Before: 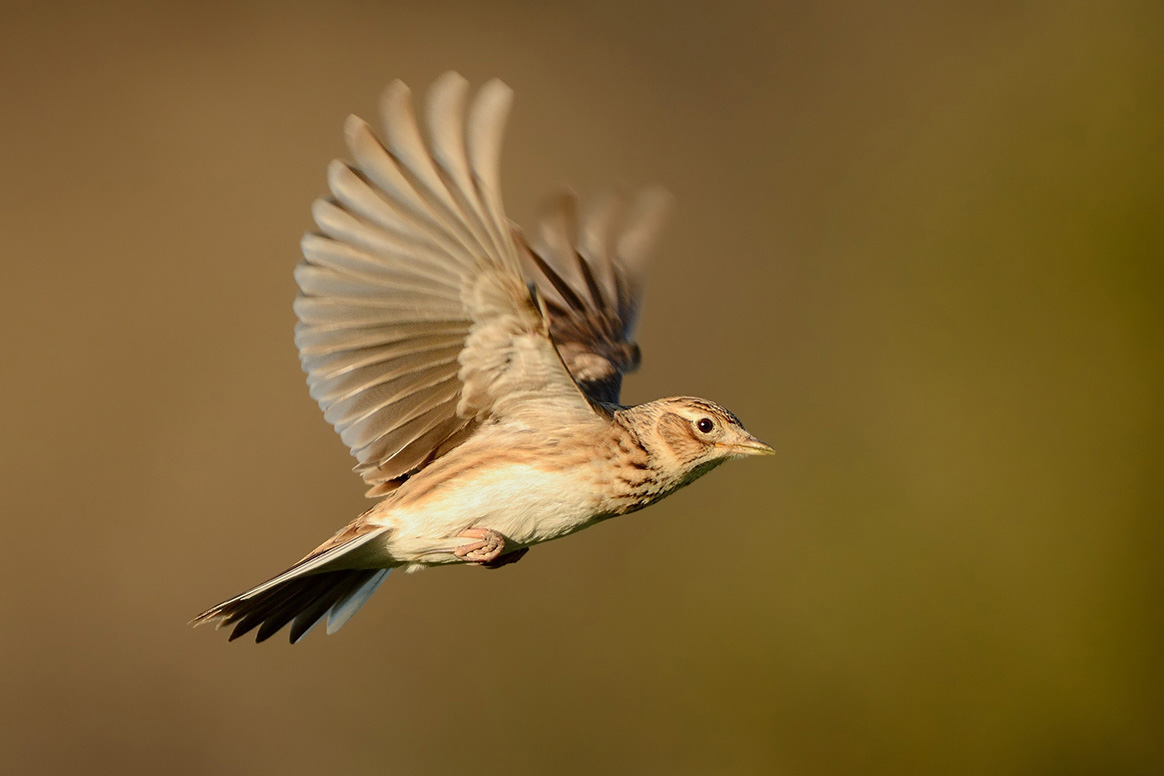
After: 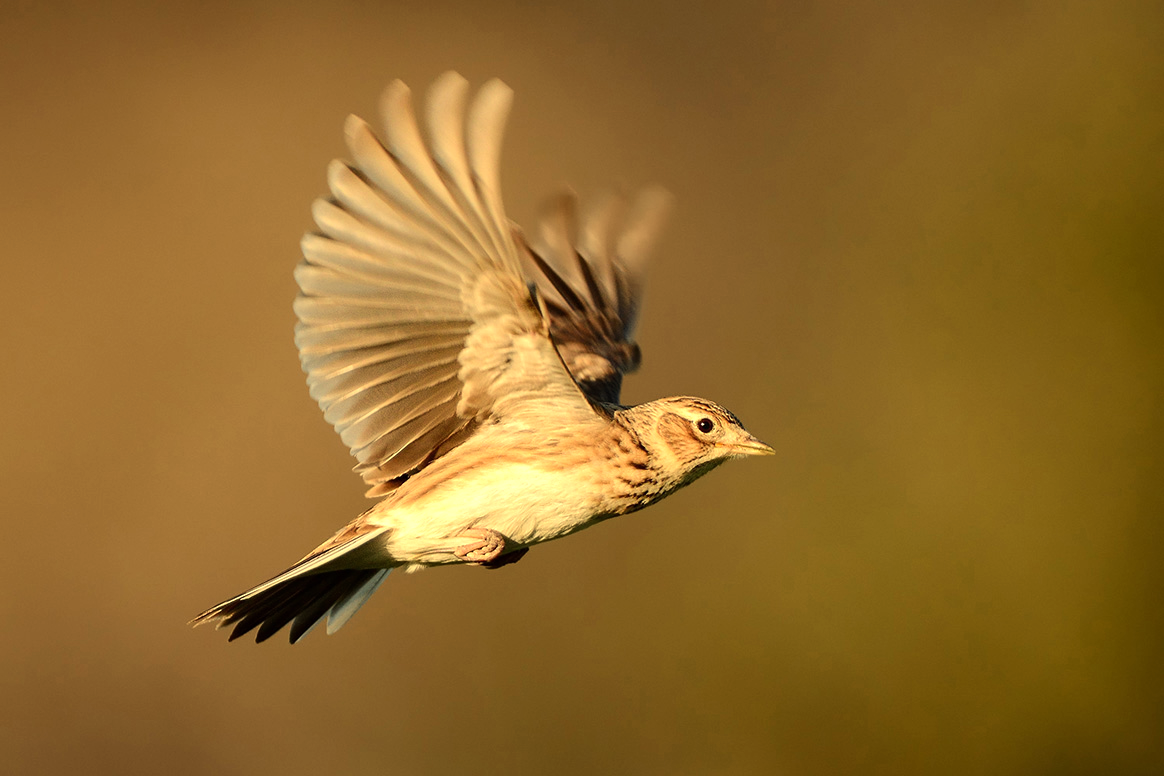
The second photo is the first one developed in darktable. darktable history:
tone equalizer: -8 EV -0.417 EV, -7 EV -0.389 EV, -6 EV -0.333 EV, -5 EV -0.222 EV, -3 EV 0.222 EV, -2 EV 0.333 EV, -1 EV 0.389 EV, +0 EV 0.417 EV, edges refinement/feathering 500, mask exposure compensation -1.25 EV, preserve details no
white balance: red 1.08, blue 0.791
